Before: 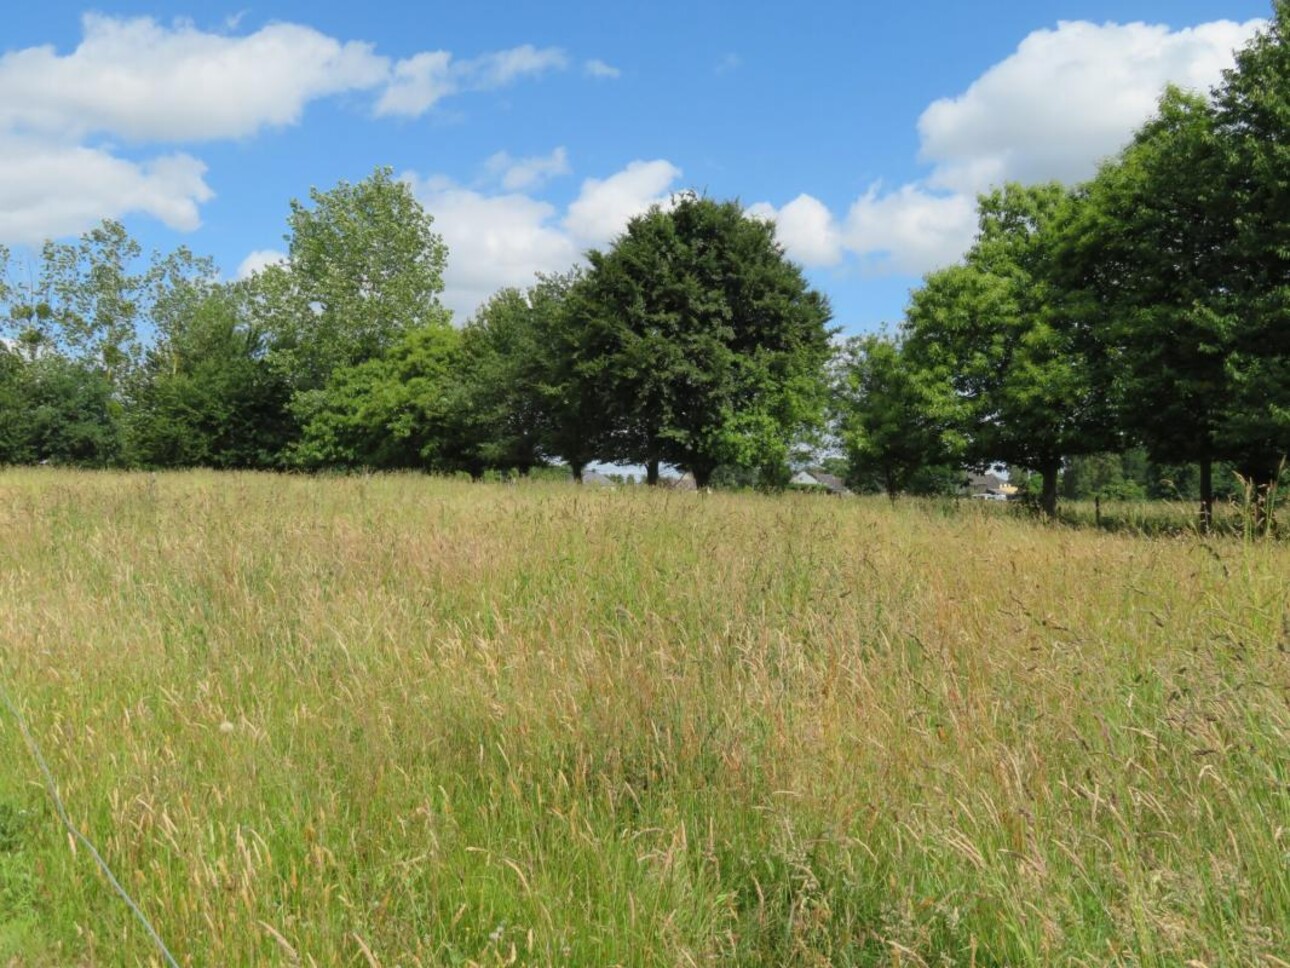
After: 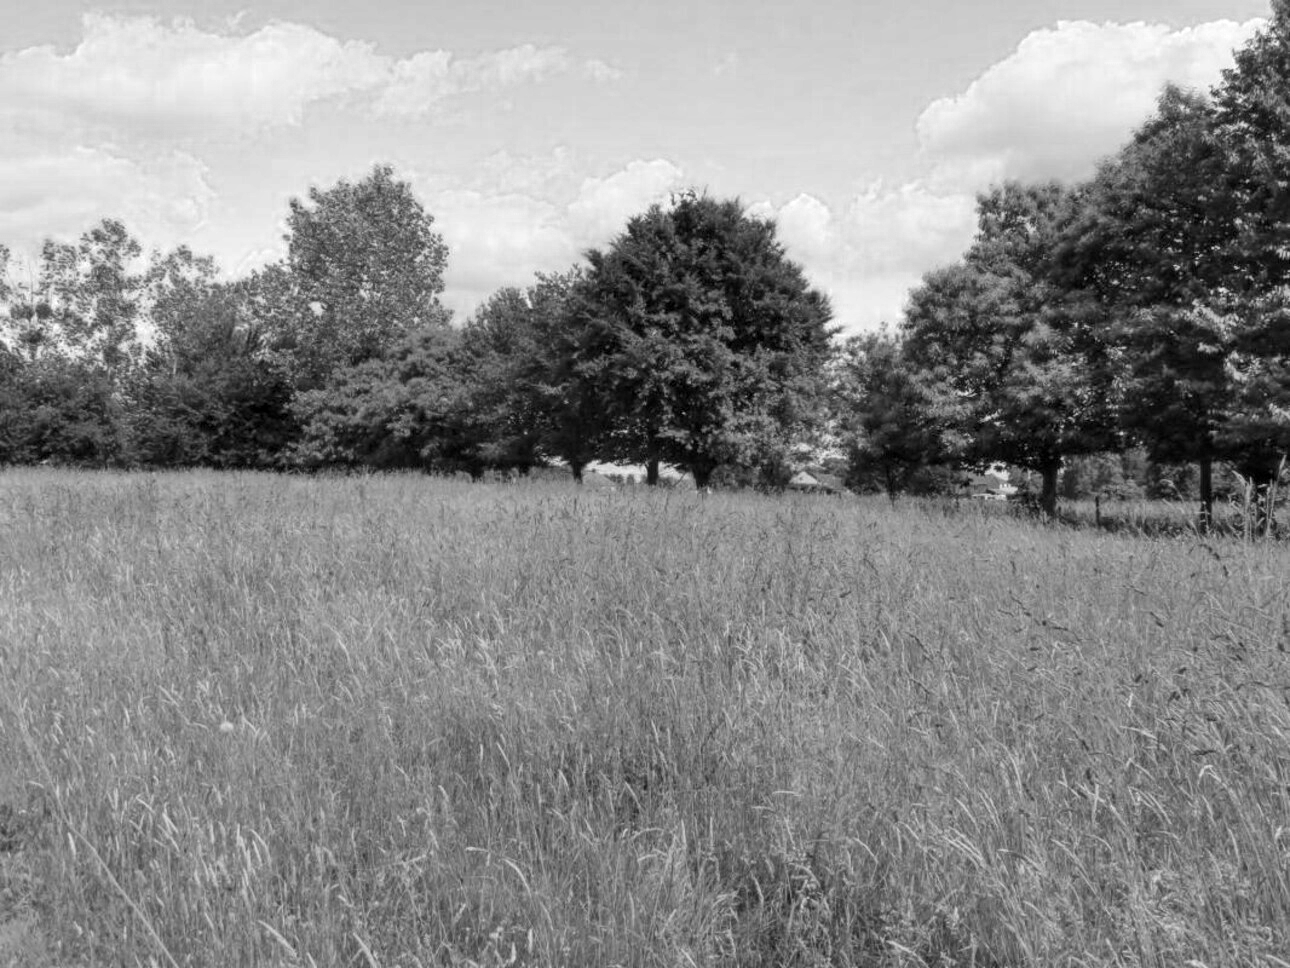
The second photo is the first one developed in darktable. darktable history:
shadows and highlights: shadows 75.83, highlights -25.38, soften with gaussian
local contrast: on, module defaults
color zones: curves: ch0 [(0, 0.613) (0.01, 0.613) (0.245, 0.448) (0.498, 0.529) (0.642, 0.665) (0.879, 0.777) (0.99, 0.613)]; ch1 [(0, 0) (0.143, 0) (0.286, 0) (0.429, 0) (0.571, 0) (0.714, 0) (0.857, 0)]
color correction: highlights b* -0.041, saturation 0.835
